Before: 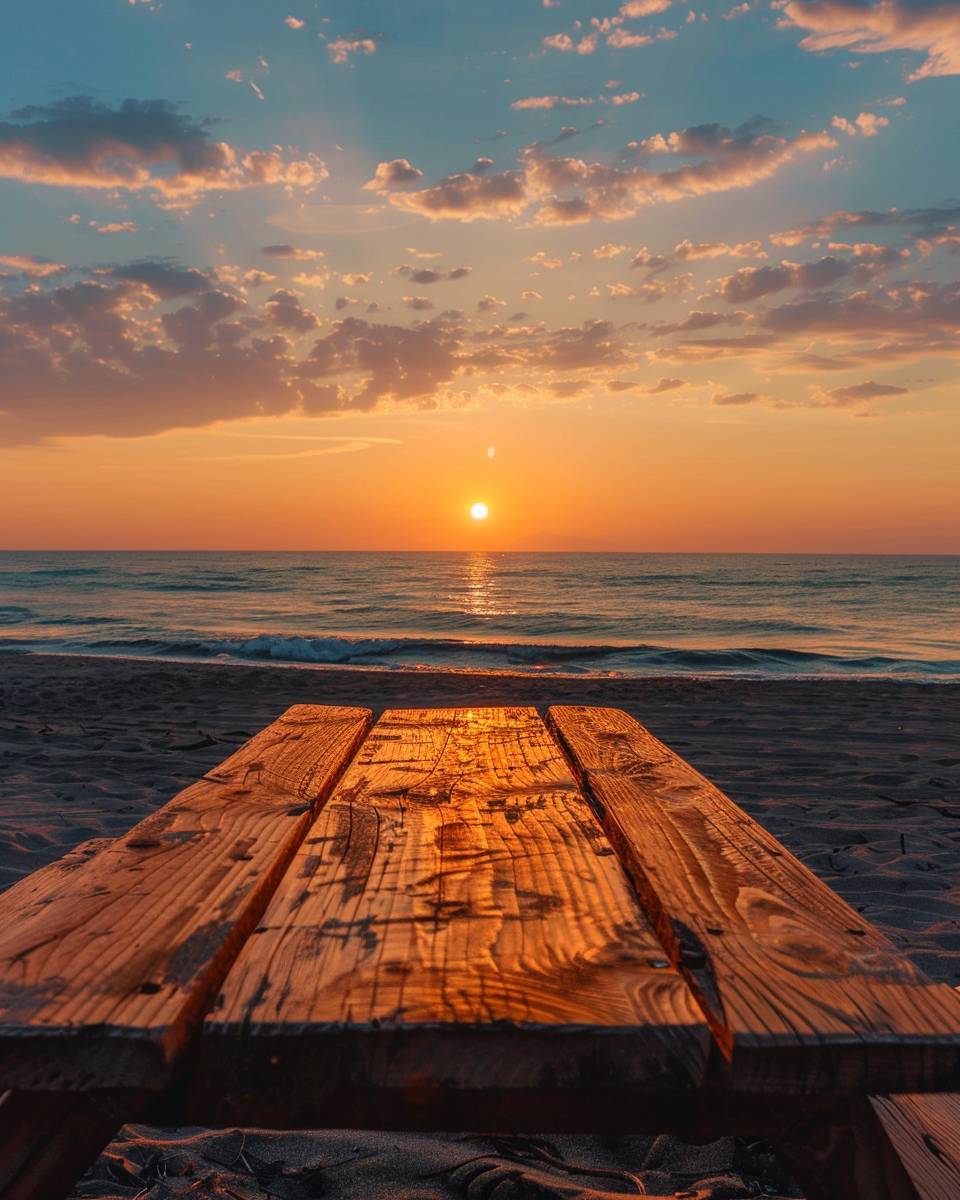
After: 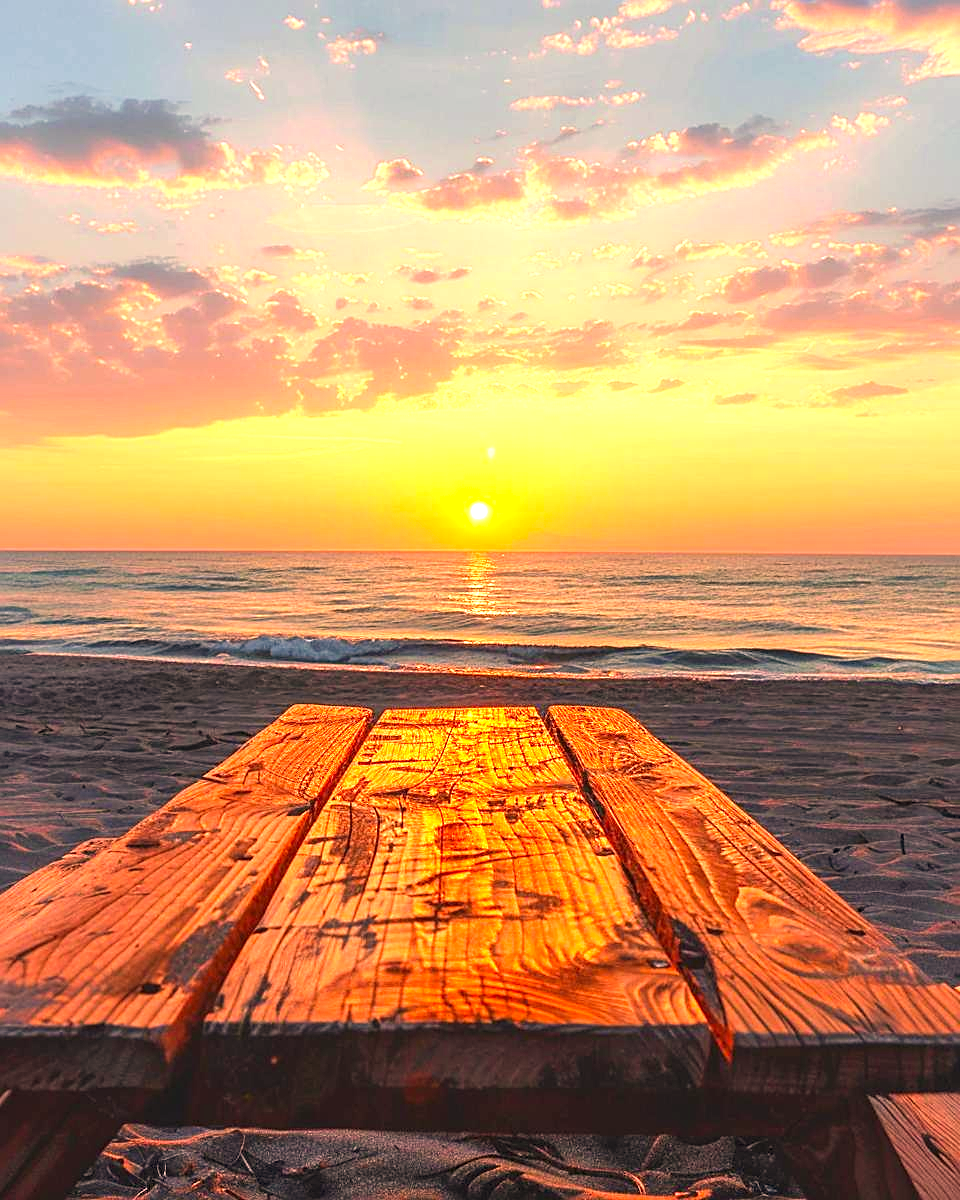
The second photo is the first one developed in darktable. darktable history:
sharpen: on, module defaults
exposure: black level correction 0, exposure 1.675 EV, compensate exposure bias true, compensate highlight preservation false
color correction: highlights a* 17.88, highlights b* 18.79
